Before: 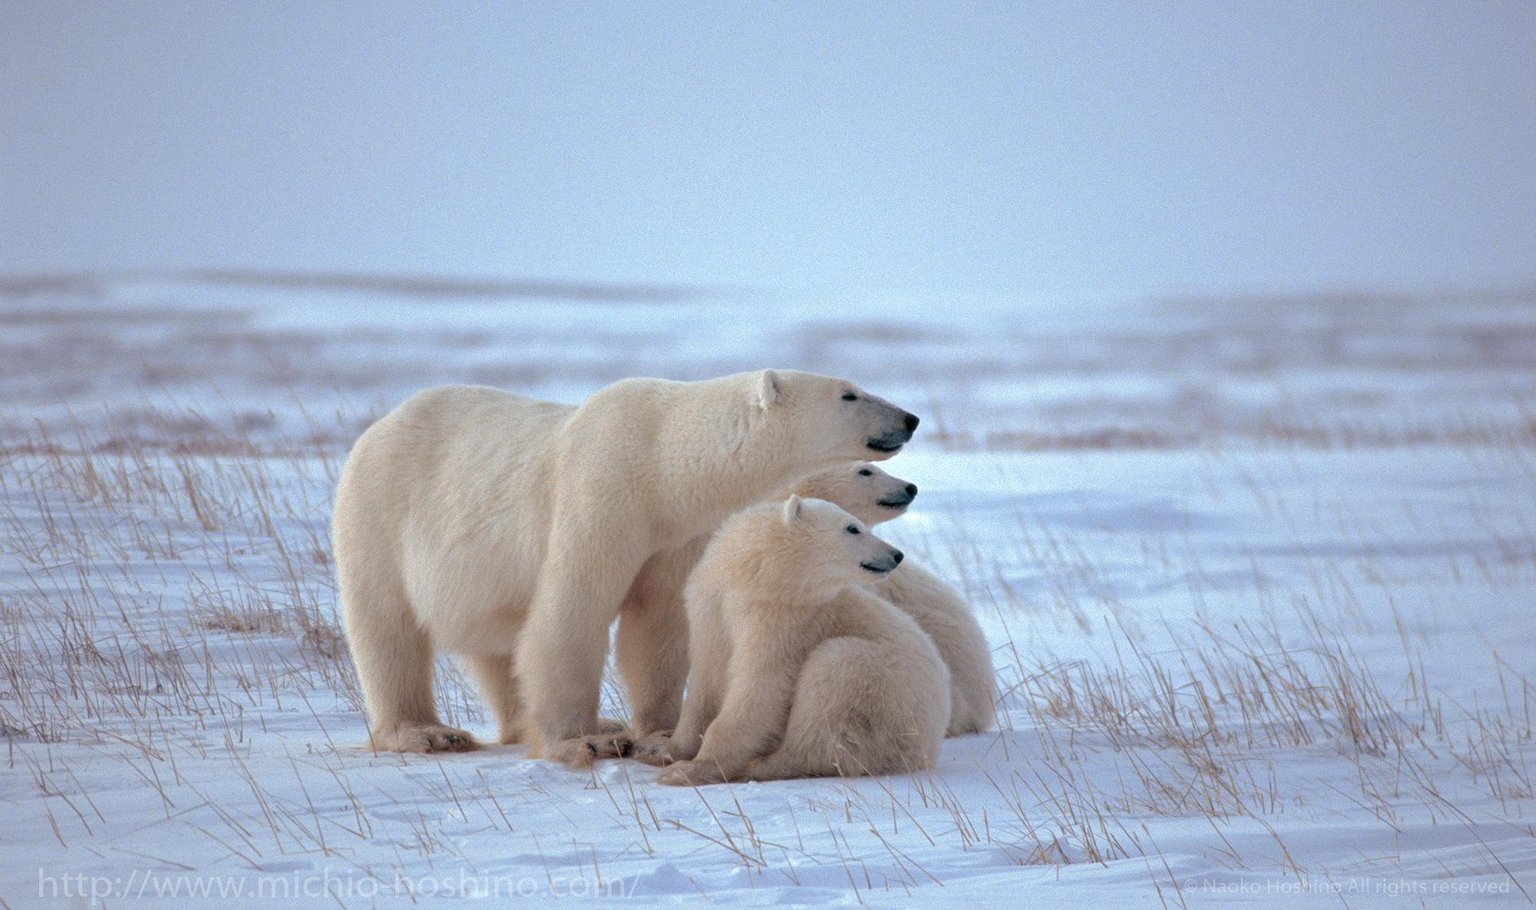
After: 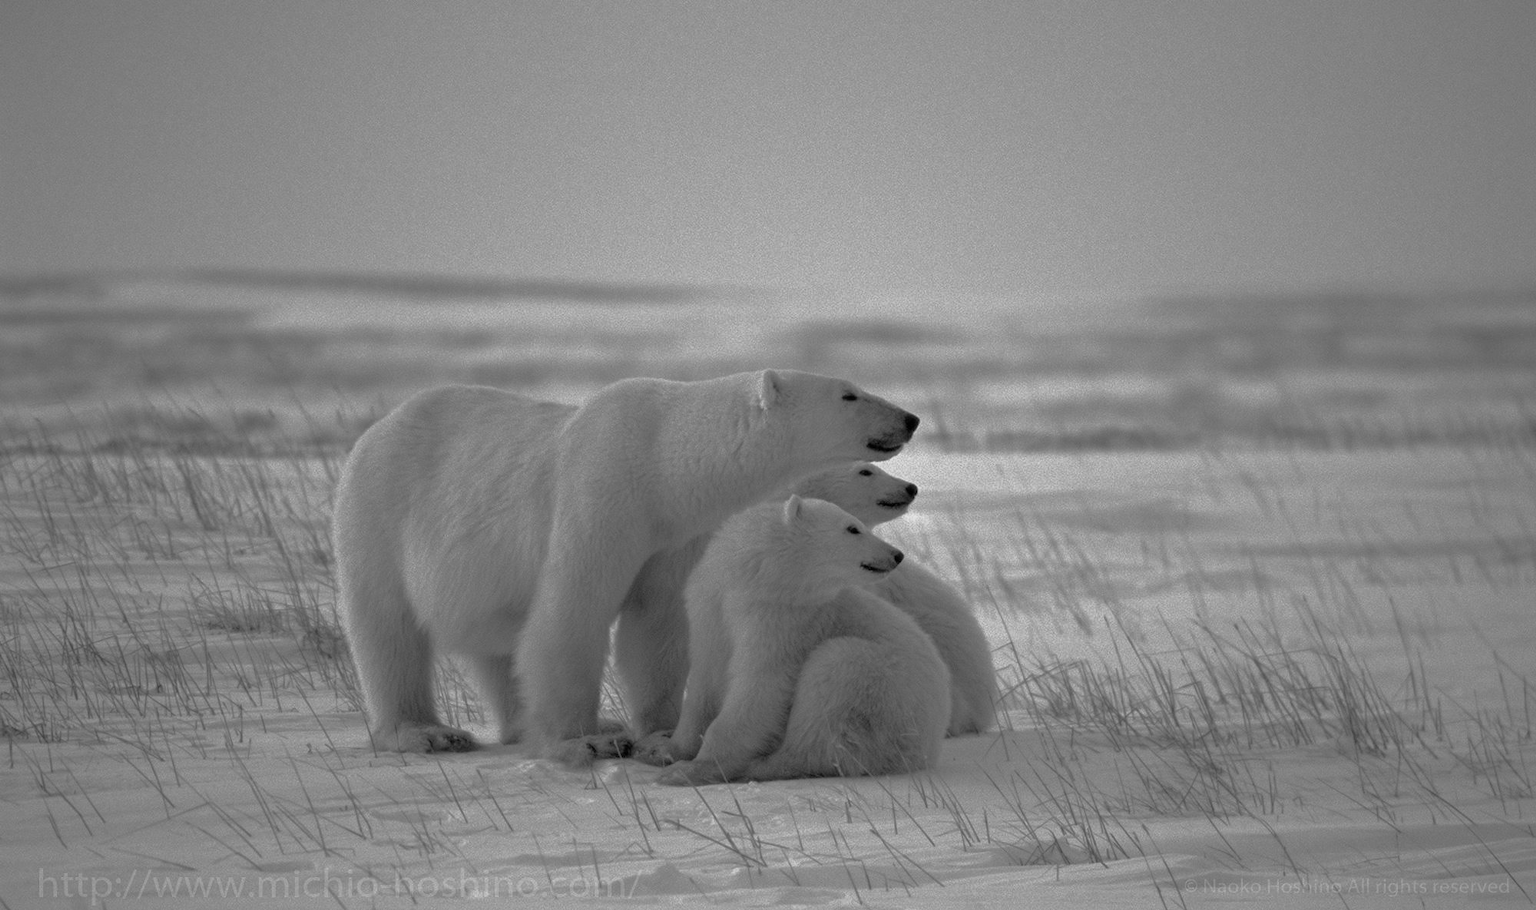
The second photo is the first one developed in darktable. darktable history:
base curve: curves: ch0 [(0, 0) (0.841, 0.609) (1, 1)]
color calibration: output gray [0.31, 0.36, 0.33, 0], gray › normalize channels true, illuminant same as pipeline (D50), adaptation XYZ, x 0.346, y 0.359, gamut compression 0
